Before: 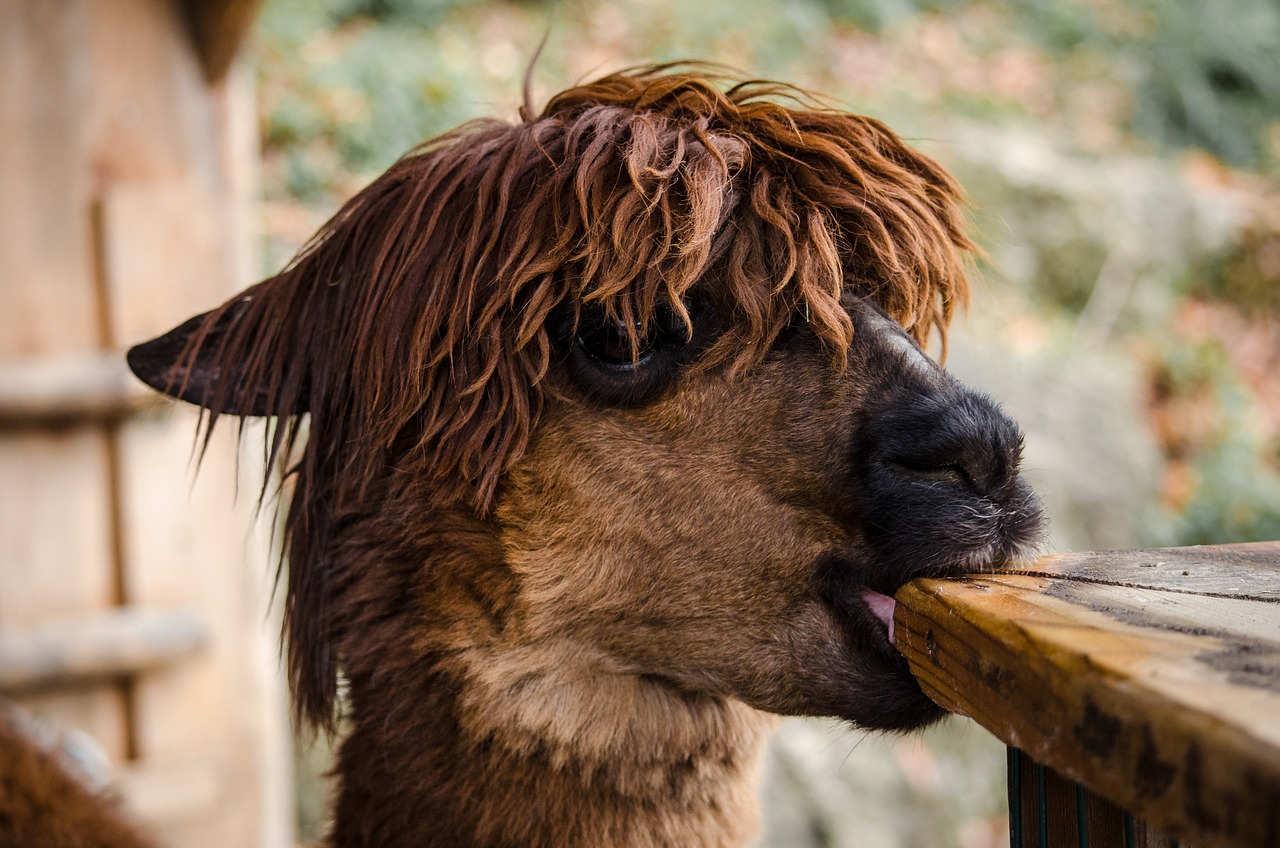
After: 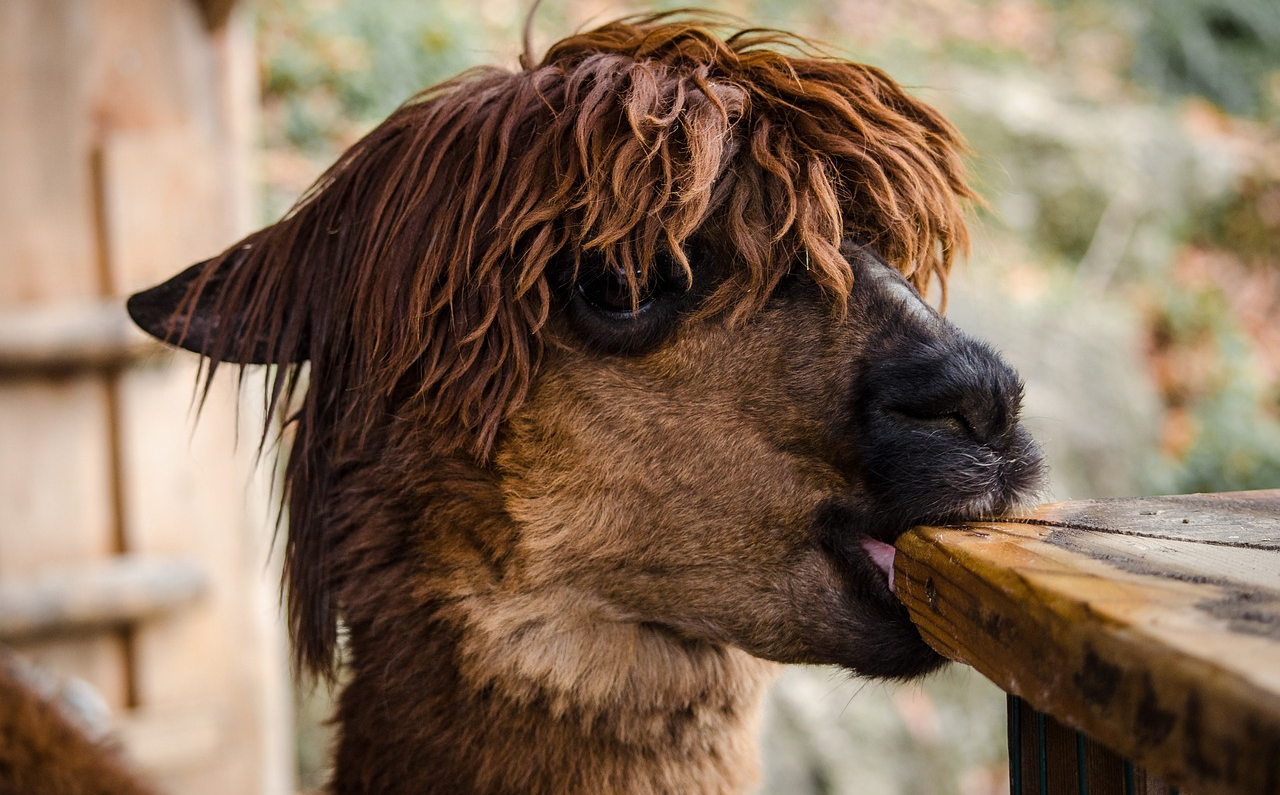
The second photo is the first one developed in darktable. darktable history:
crop and rotate: top 6.171%
